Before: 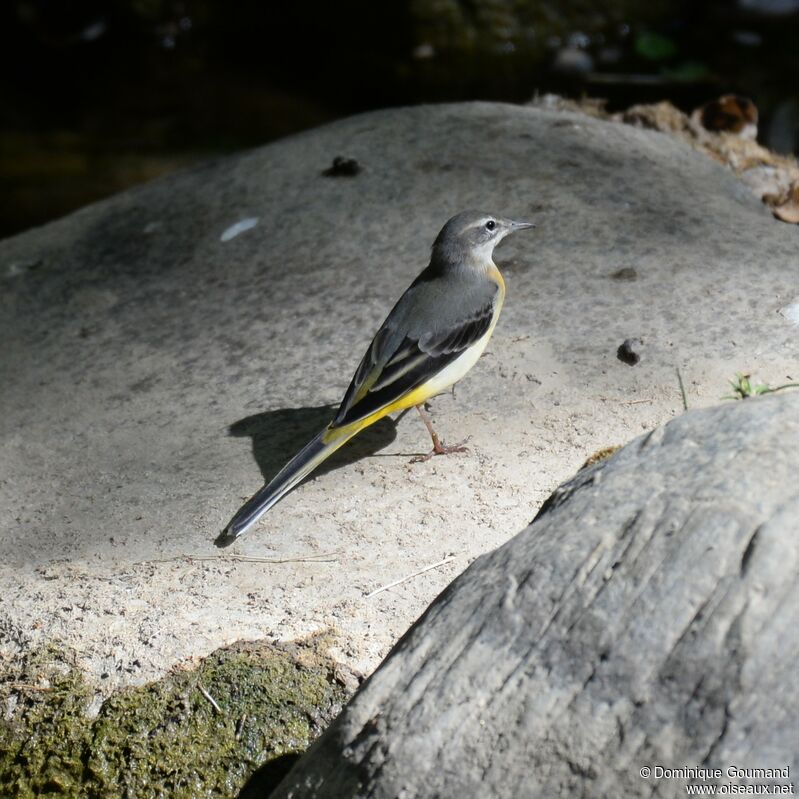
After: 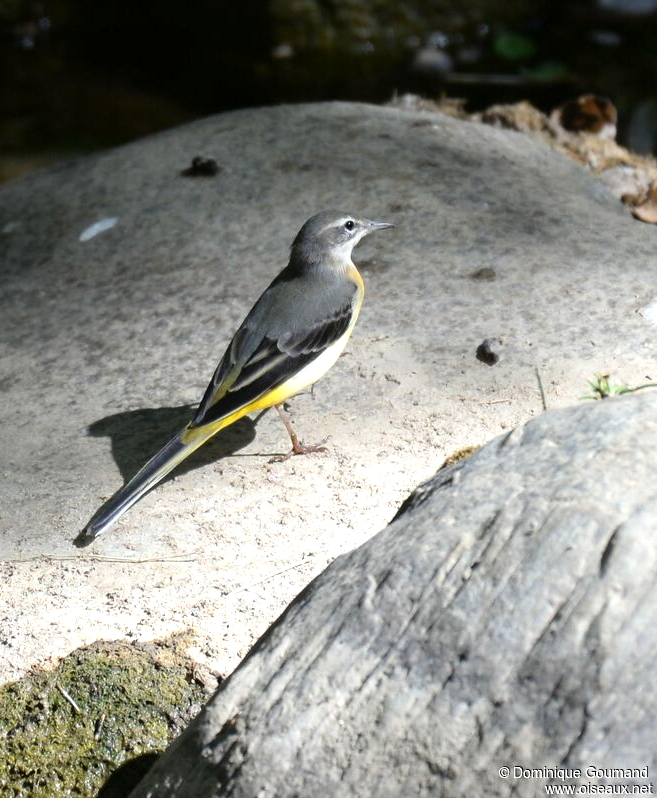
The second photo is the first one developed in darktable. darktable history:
exposure: exposure 0.508 EV, compensate exposure bias true, compensate highlight preservation false
crop: left 17.675%, bottom 0.022%
